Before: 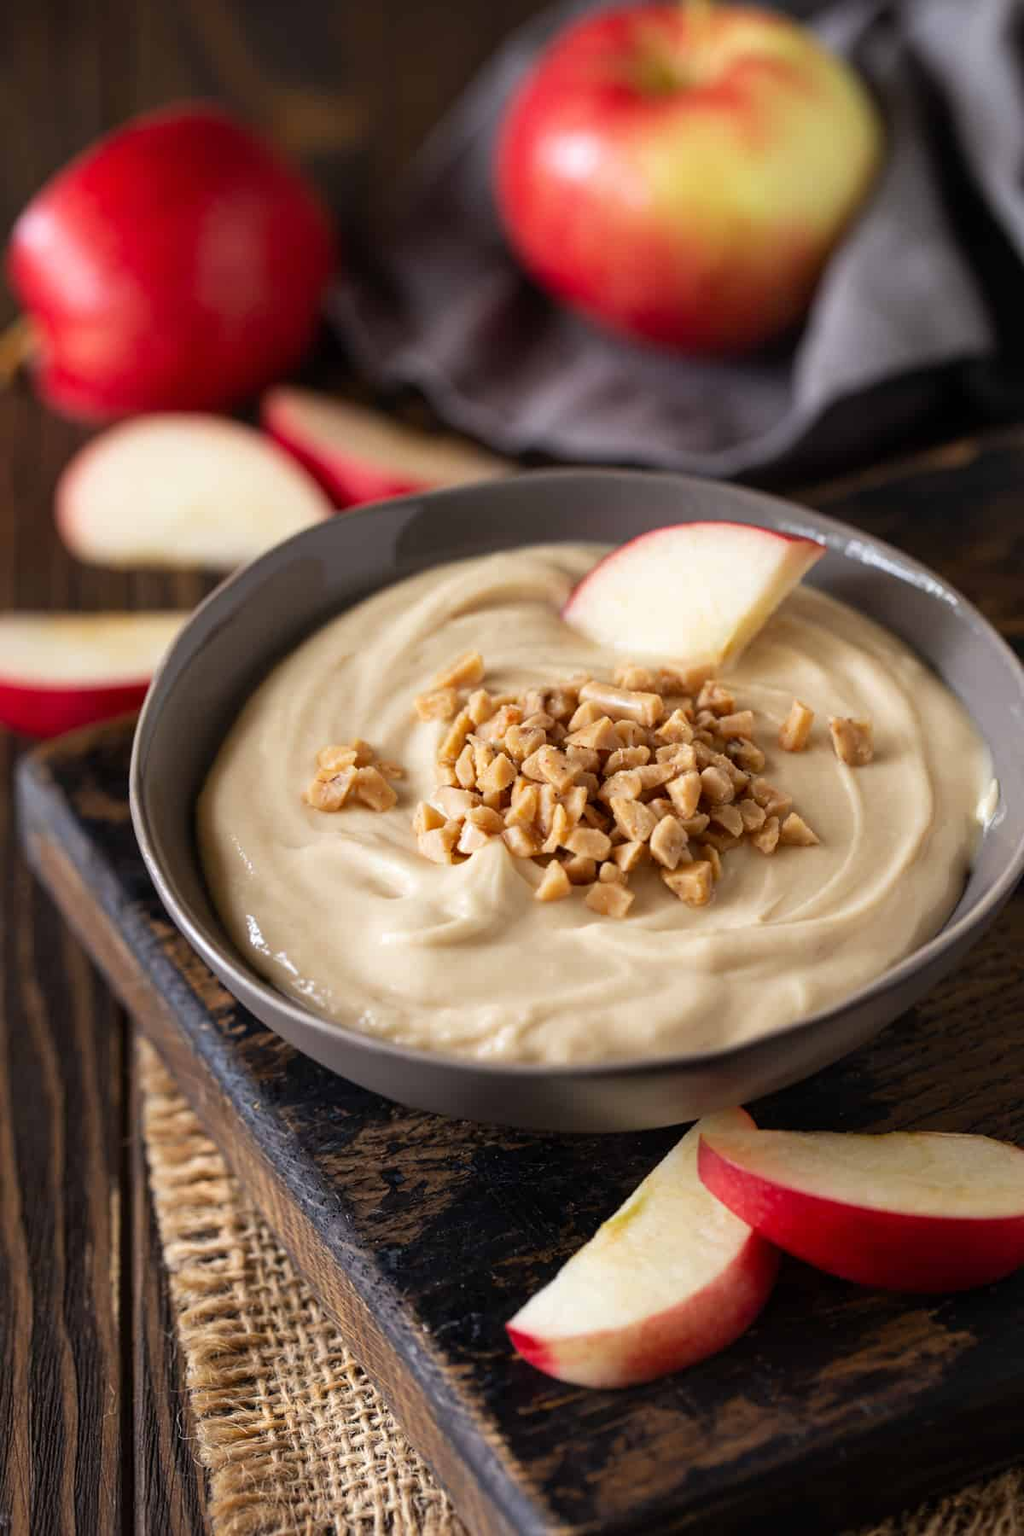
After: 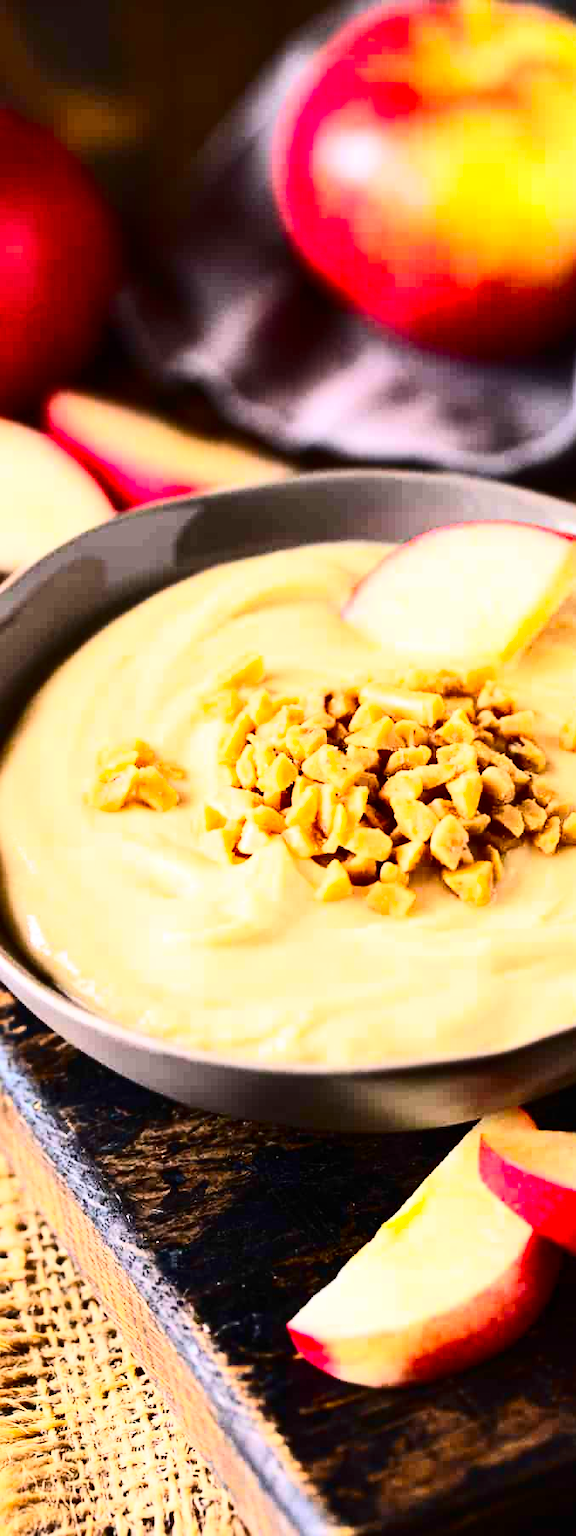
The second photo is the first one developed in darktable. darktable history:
crop: left 21.496%, right 22.254%
contrast brightness saturation: contrast 0.4, brightness 0.05, saturation 0.25
color balance rgb: linear chroma grading › global chroma 6.48%, perceptual saturation grading › global saturation 12.96%, global vibrance 6.02%
base curve: curves: ch0 [(0, 0) (0.018, 0.026) (0.143, 0.37) (0.33, 0.731) (0.458, 0.853) (0.735, 0.965) (0.905, 0.986) (1, 1)]
